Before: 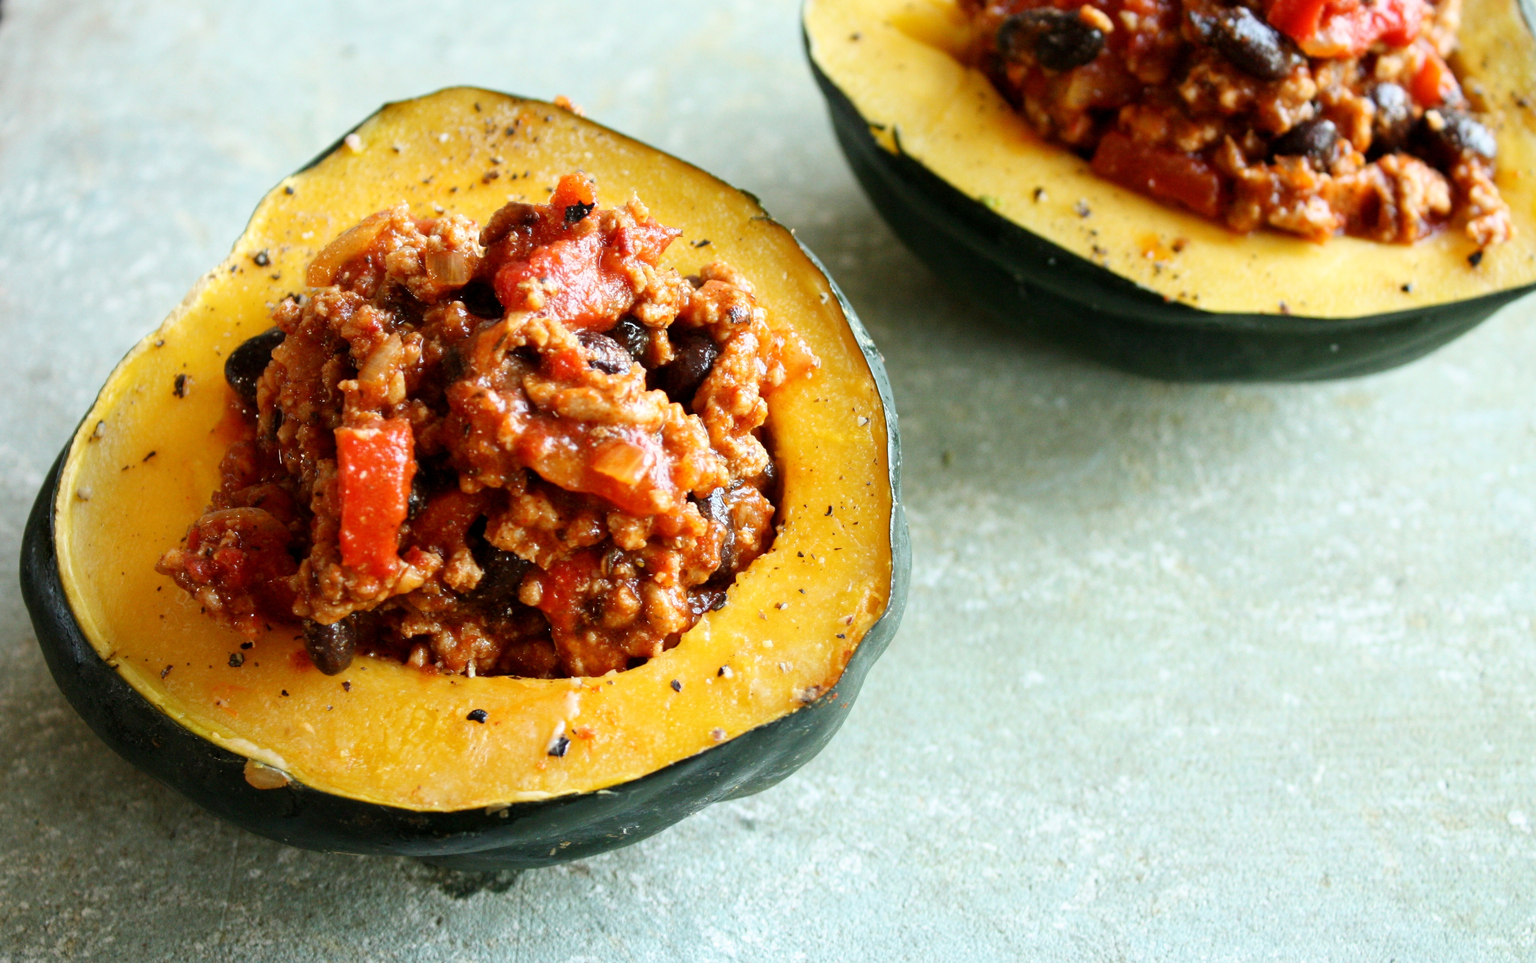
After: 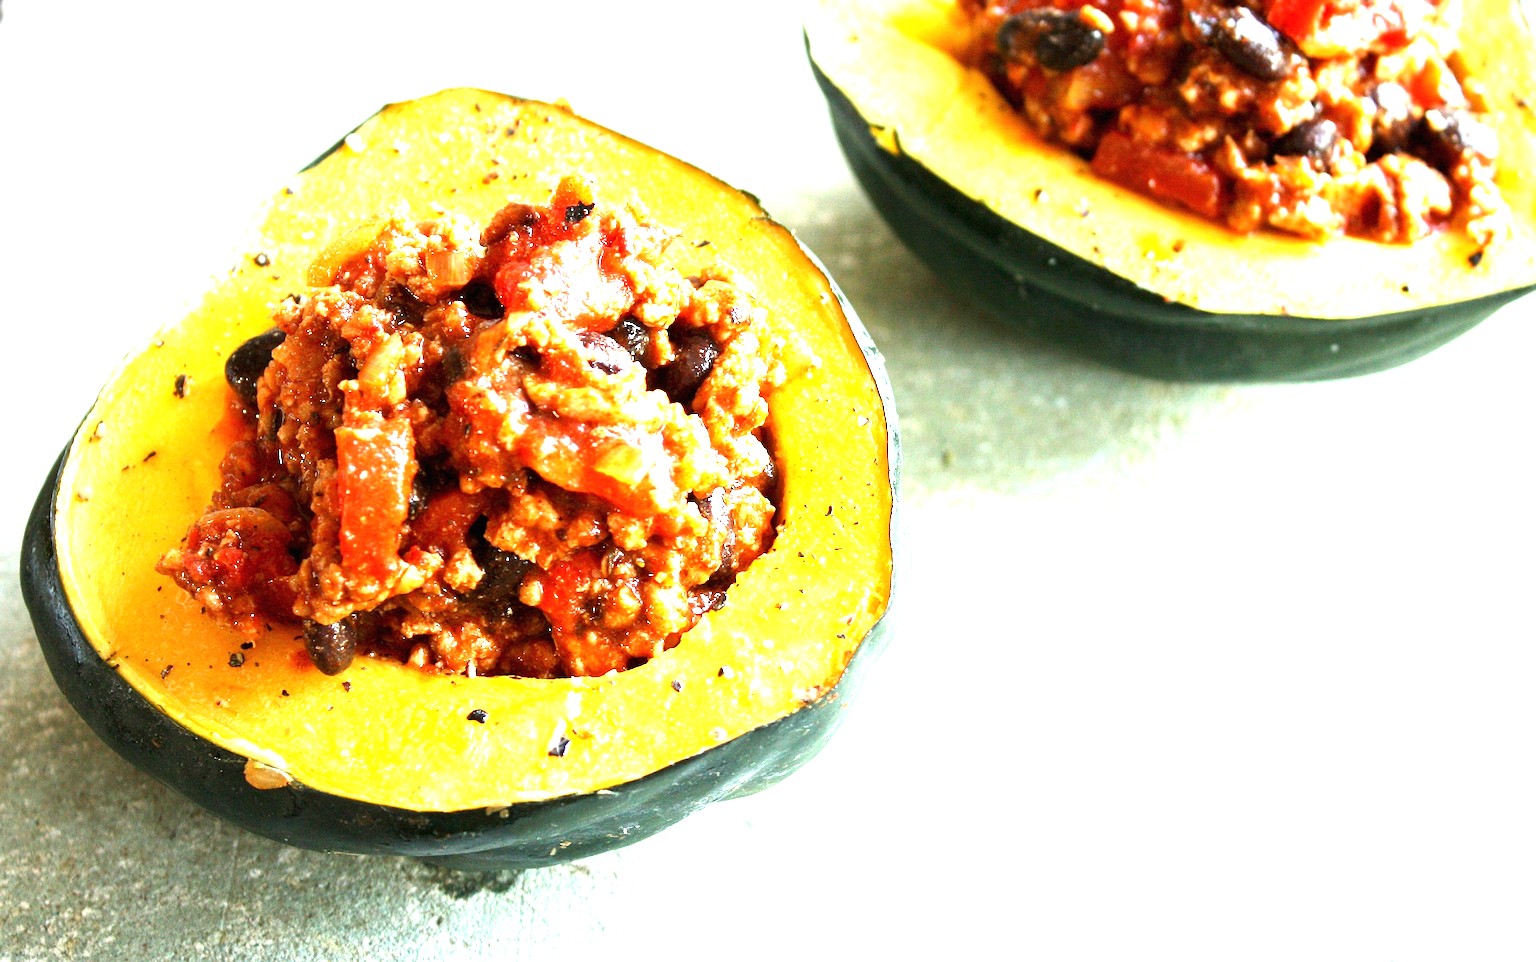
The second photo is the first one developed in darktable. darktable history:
exposure: black level correction 0, exposure 1.741 EV, compensate highlight preservation false
sharpen: on, module defaults
